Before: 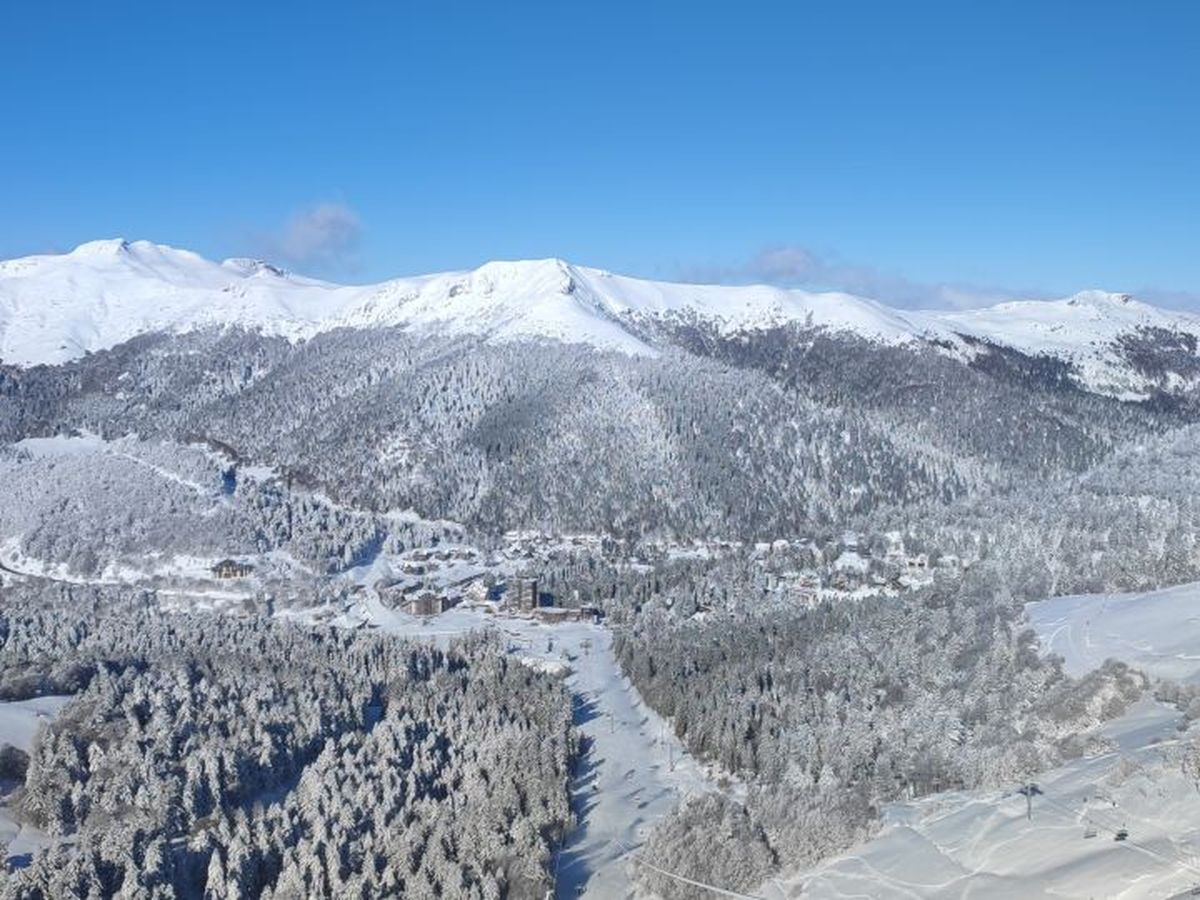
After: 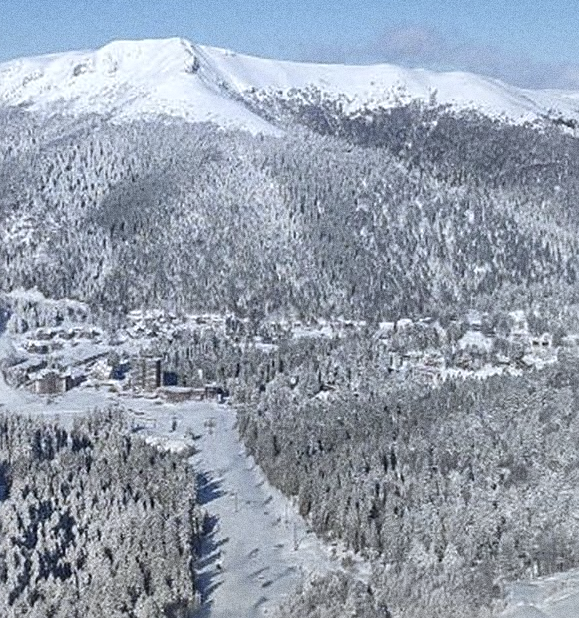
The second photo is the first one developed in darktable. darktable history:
crop: left 31.379%, top 24.658%, right 20.326%, bottom 6.628%
grain: coarseness 11.82 ISO, strength 36.67%, mid-tones bias 74.17%
color zones: curves: ch0 [(0, 0.48) (0.209, 0.398) (0.305, 0.332) (0.429, 0.493) (0.571, 0.5) (0.714, 0.5) (0.857, 0.5) (1, 0.48)]; ch1 [(0, 0.633) (0.143, 0.586) (0.286, 0.489) (0.429, 0.448) (0.571, 0.31) (0.714, 0.335) (0.857, 0.492) (1, 0.633)]; ch2 [(0, 0.448) (0.143, 0.498) (0.286, 0.5) (0.429, 0.5) (0.571, 0.5) (0.714, 0.5) (0.857, 0.5) (1, 0.448)]
sharpen: on, module defaults
white balance: red 0.98, blue 1.034
